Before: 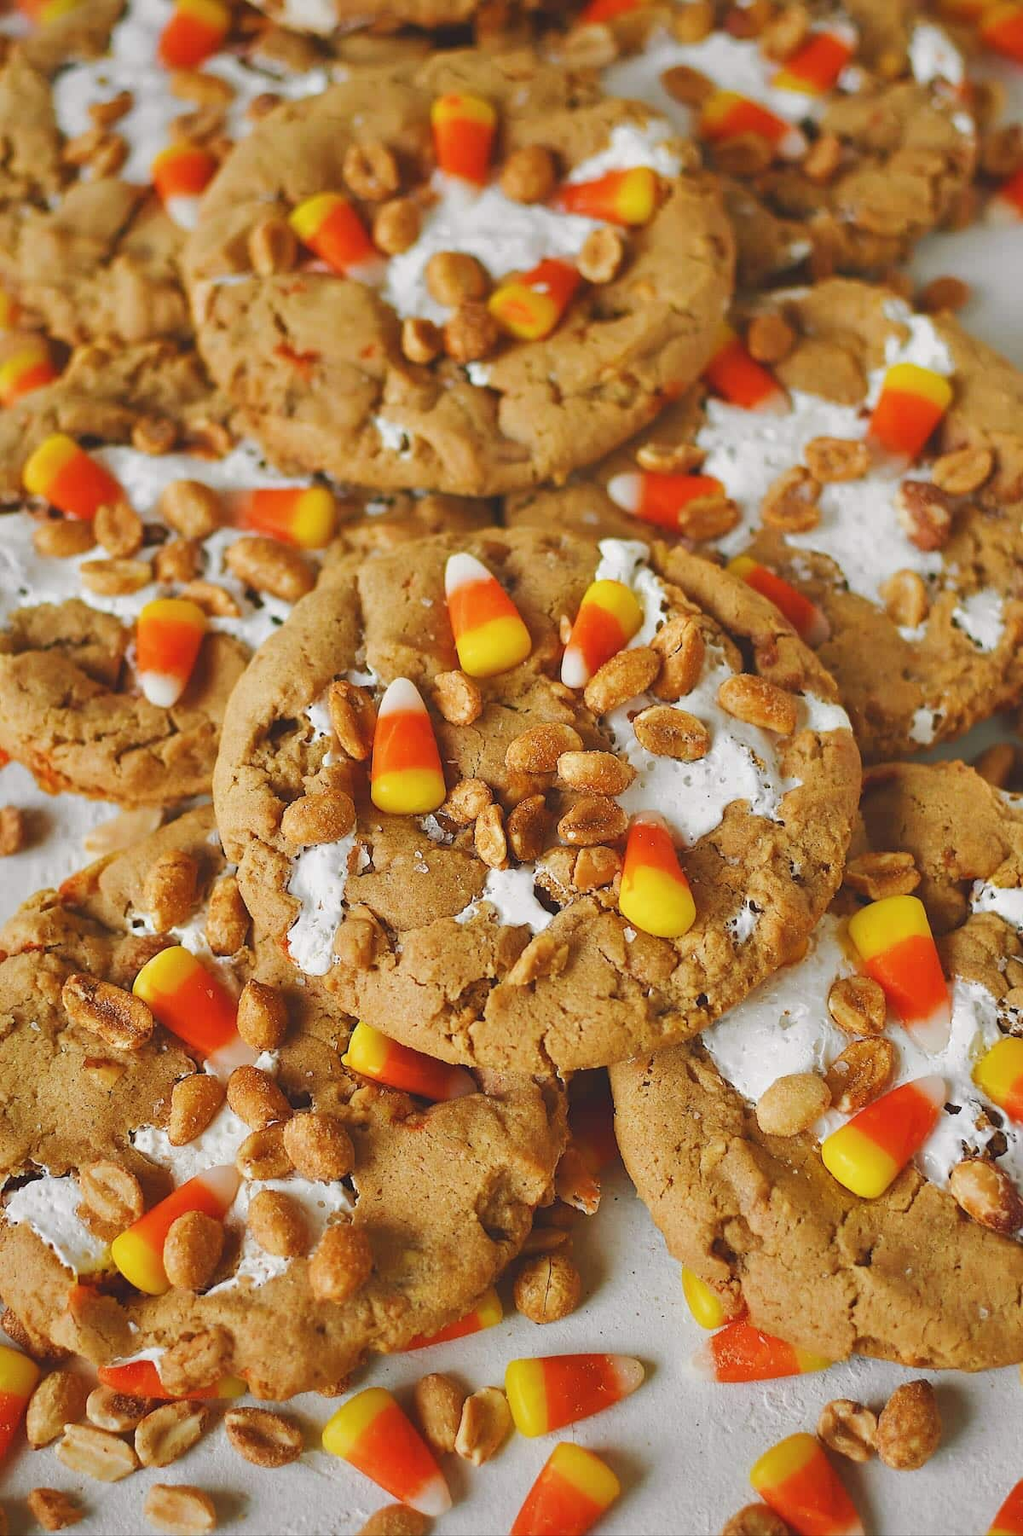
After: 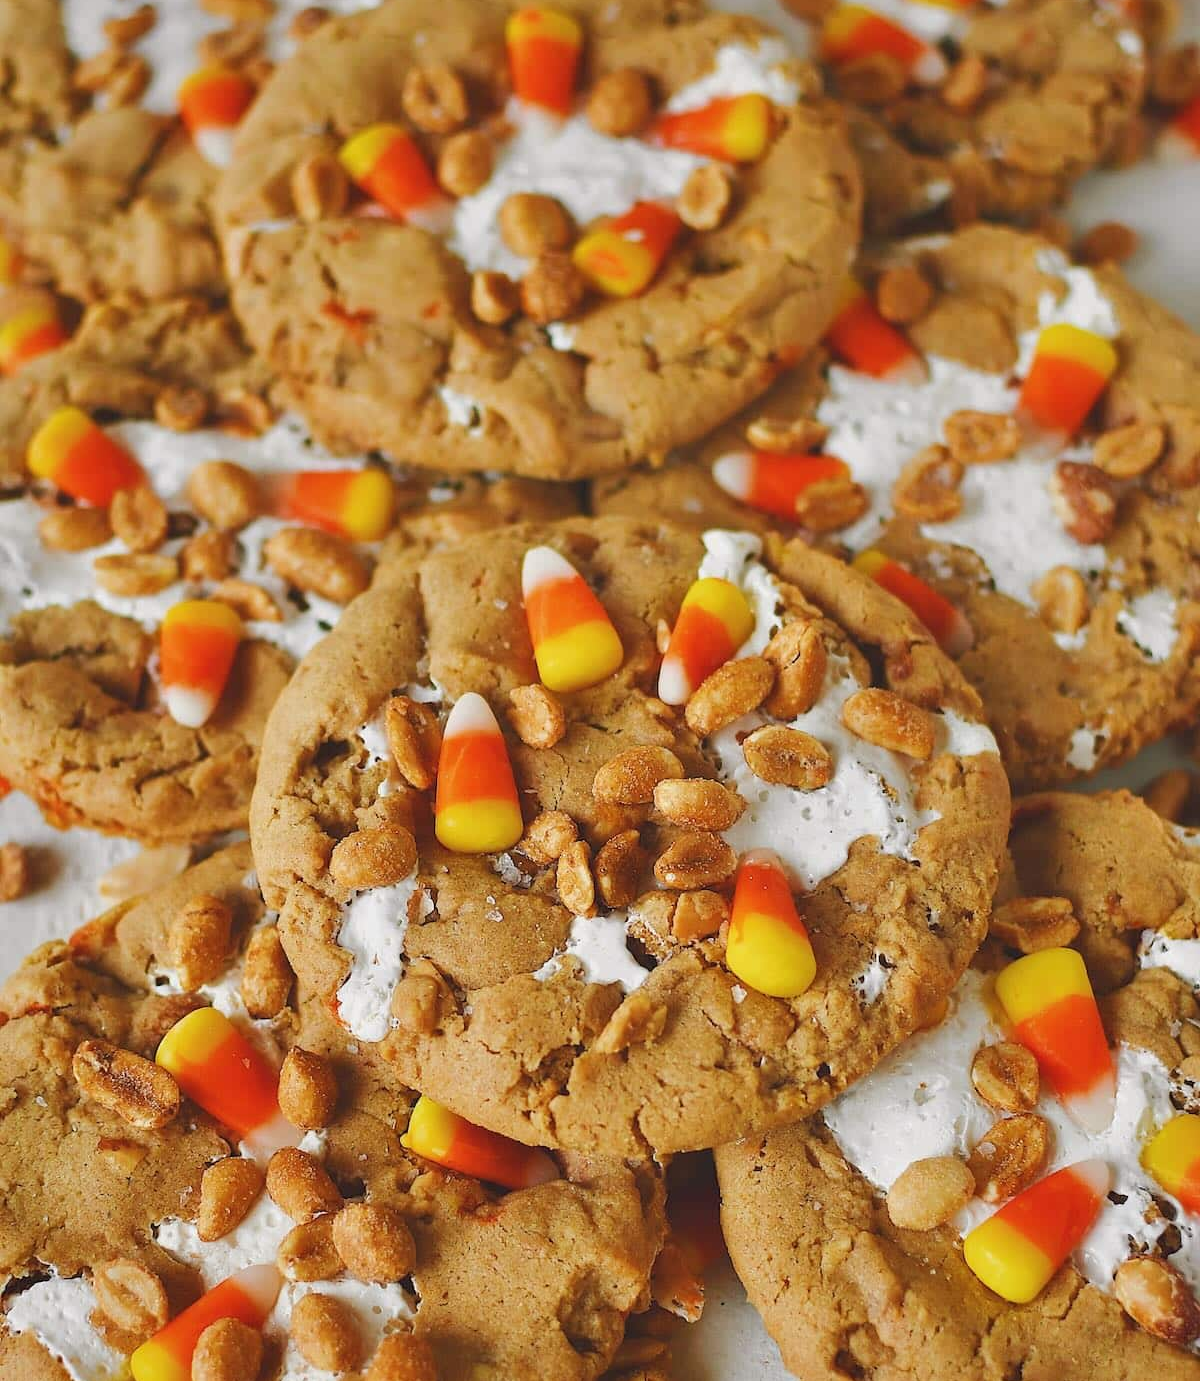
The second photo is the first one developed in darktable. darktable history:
crop: top 5.667%, bottom 17.637%
white balance: emerald 1
